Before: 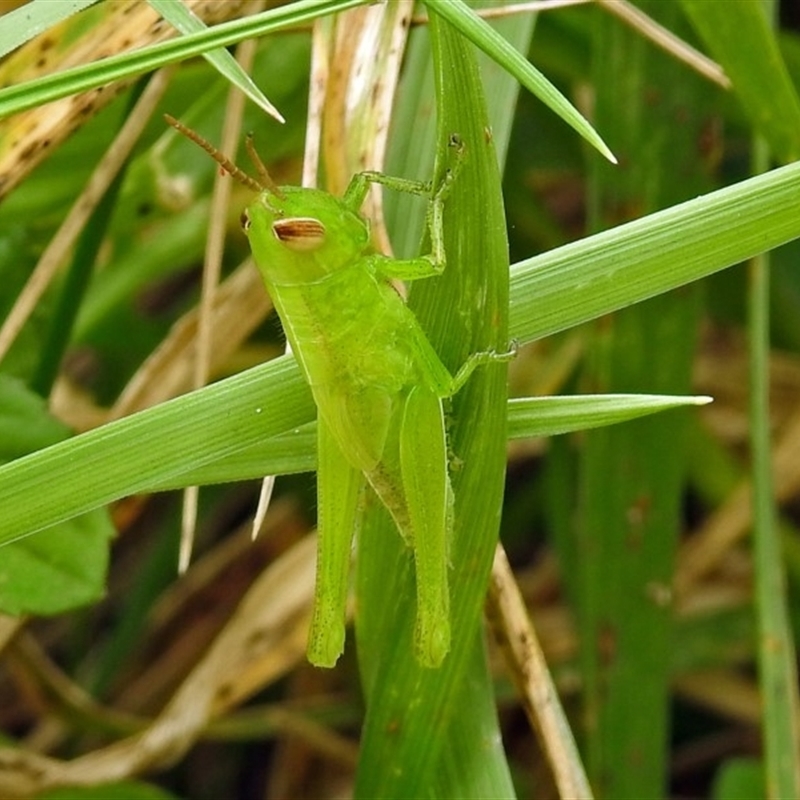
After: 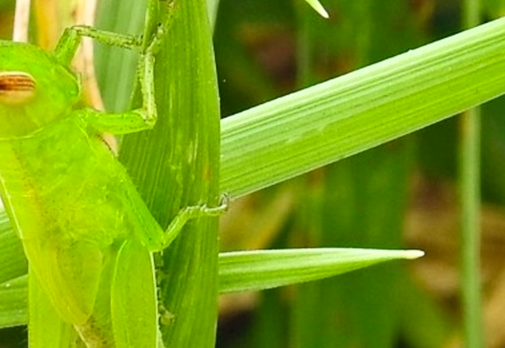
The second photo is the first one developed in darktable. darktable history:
contrast brightness saturation: contrast 0.199, brightness 0.162, saturation 0.225
crop: left 36.141%, top 18.343%, right 0.707%, bottom 38.135%
